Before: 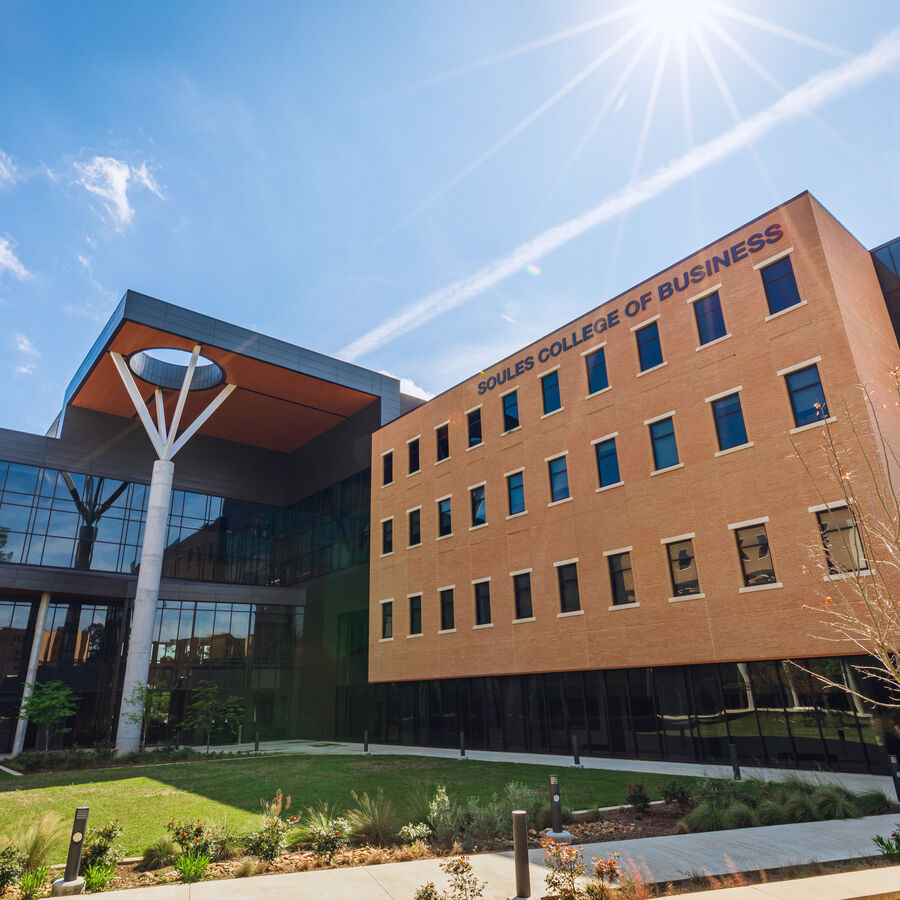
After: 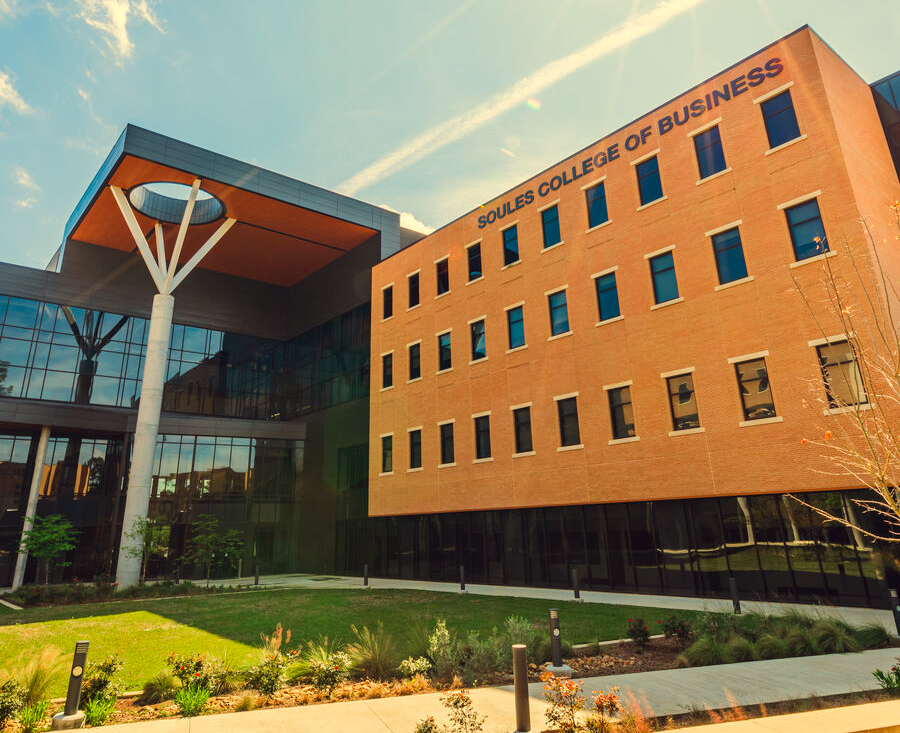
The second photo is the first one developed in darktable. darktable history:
crop and rotate: top 18.507%
base curve: curves: ch0 [(0, 0) (0.262, 0.32) (0.722, 0.705) (1, 1)]
white balance: red 1.08, blue 0.791
color balance: lift [1, 1, 0.999, 1.001], gamma [1, 1.003, 1.005, 0.995], gain [1, 0.992, 0.988, 1.012], contrast 5%, output saturation 110%
